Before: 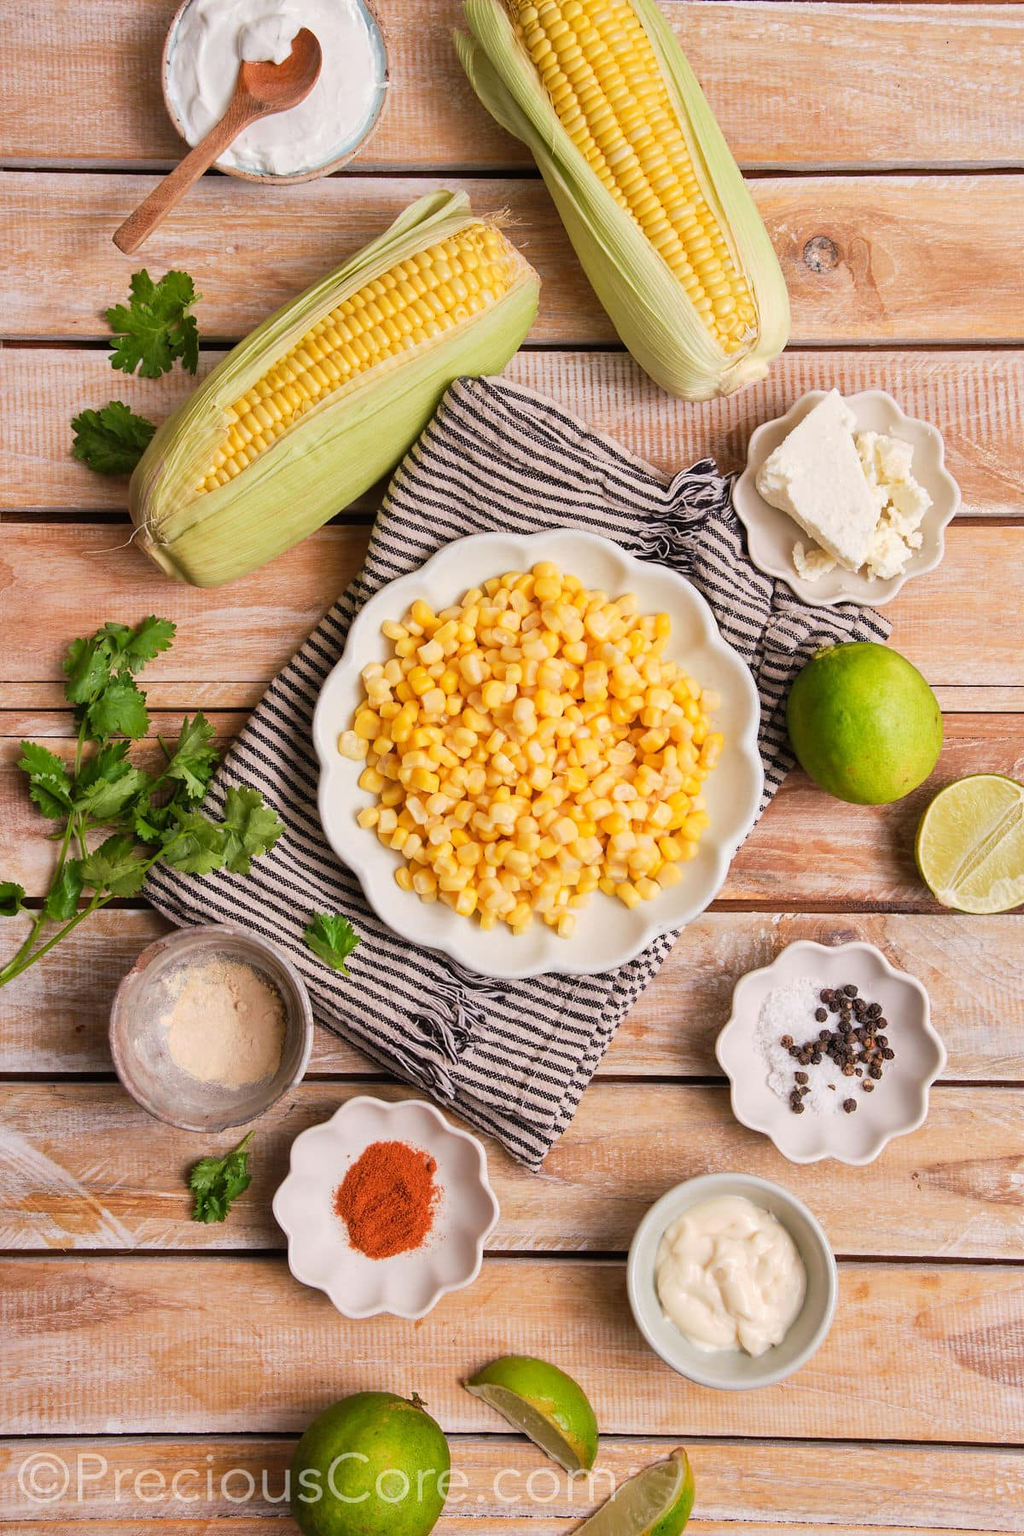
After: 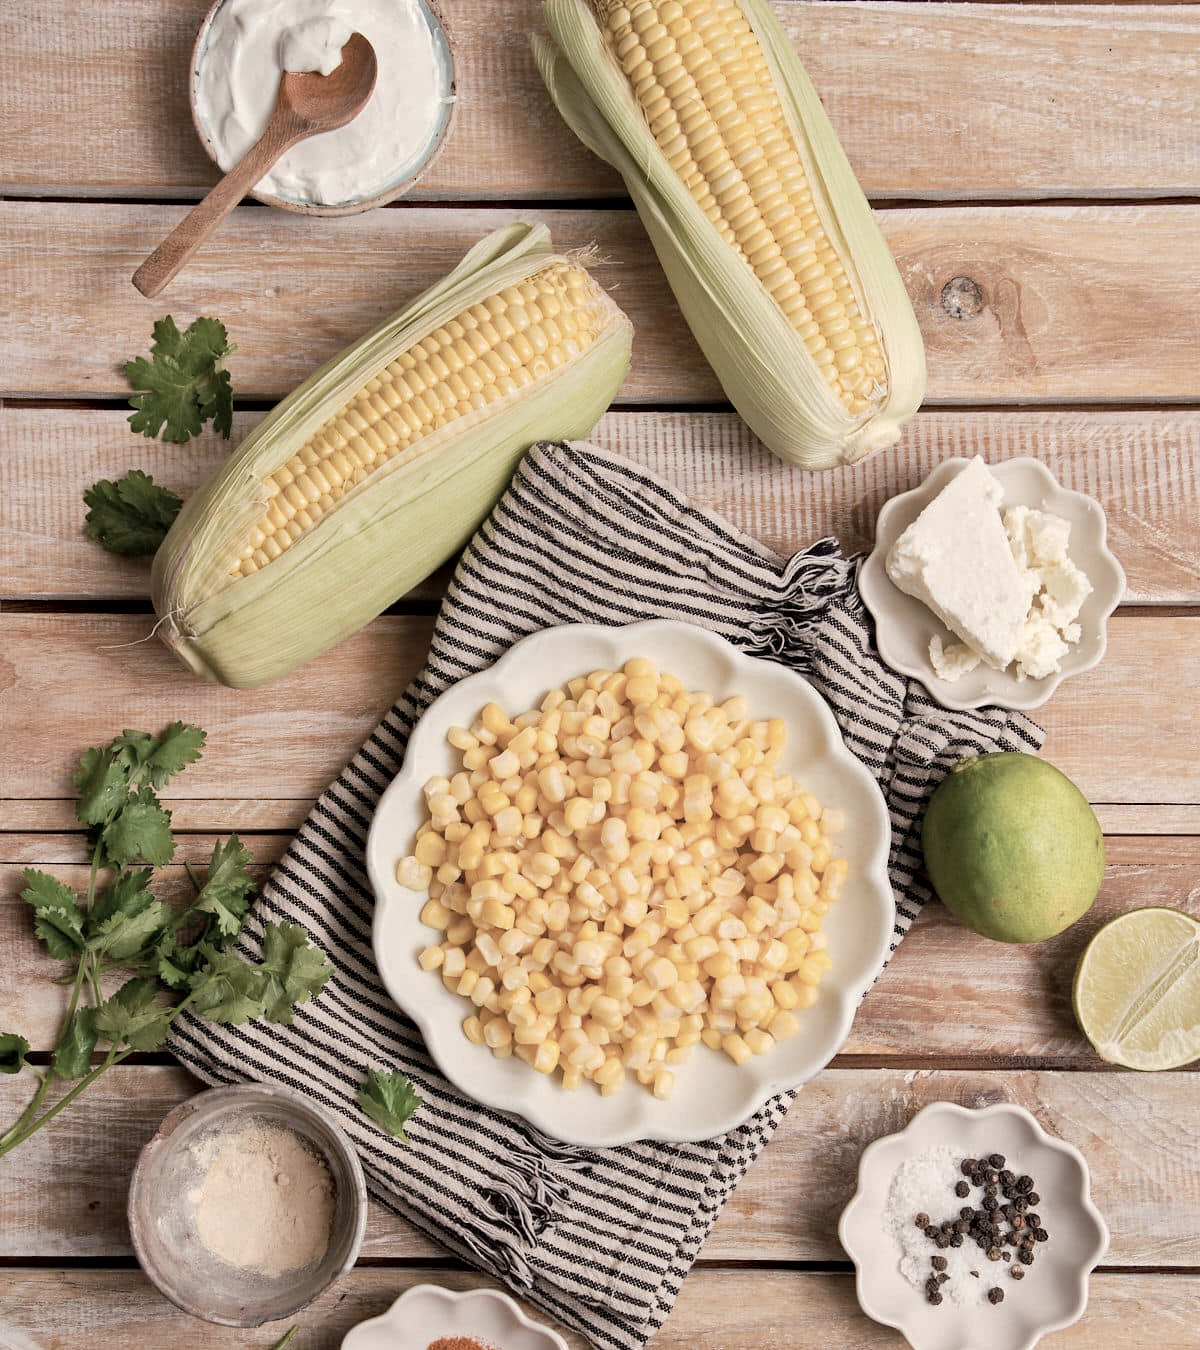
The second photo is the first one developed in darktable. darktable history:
contrast brightness saturation: saturation -0.05
white balance: red 1.045, blue 0.932
haze removal: compatibility mode true, adaptive false
color correction: saturation 0.5
crop: bottom 24.988%
exposure: black level correction 0.005, exposure 0.001 EV, compensate highlight preservation false
